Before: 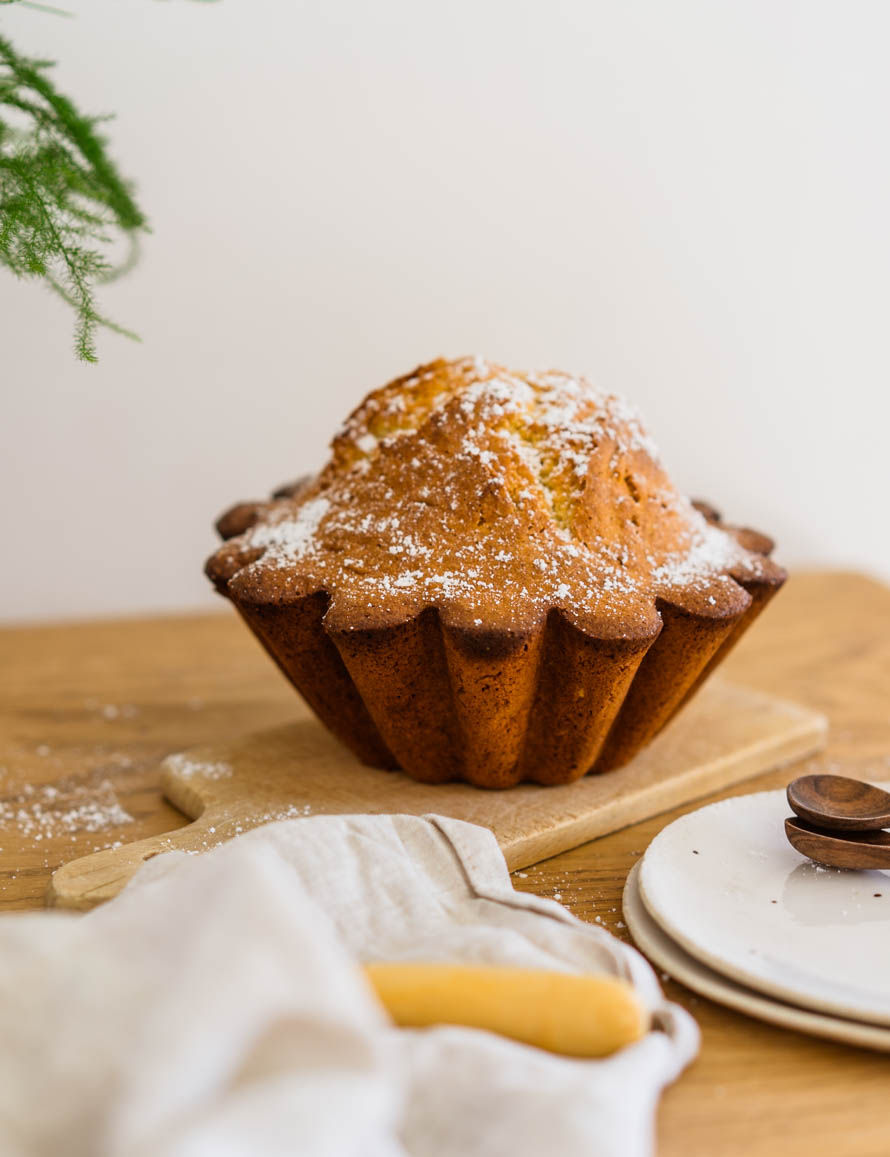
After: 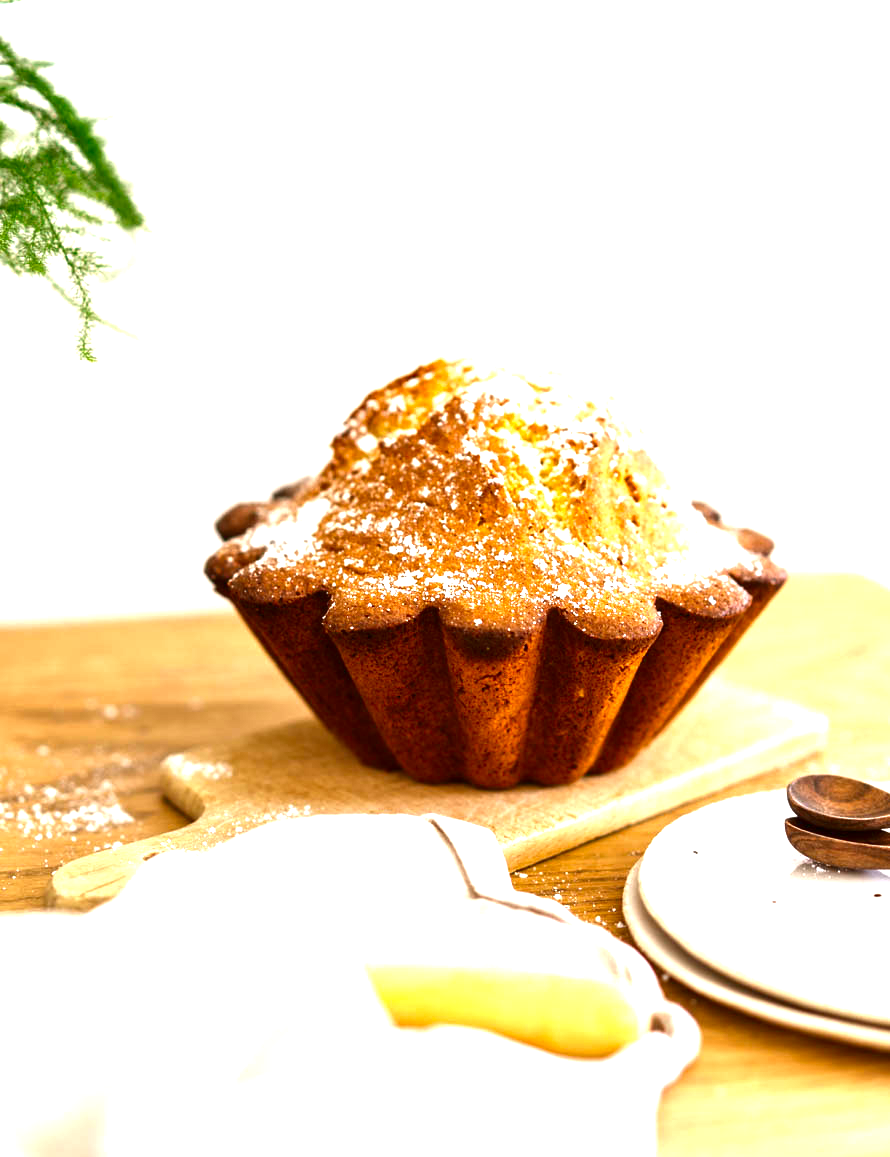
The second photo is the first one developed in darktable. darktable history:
contrast brightness saturation: brightness -0.2, saturation 0.08
white balance: red 1, blue 1
exposure: black level correction 0, exposure 1.45 EV, compensate exposure bias true, compensate highlight preservation false
